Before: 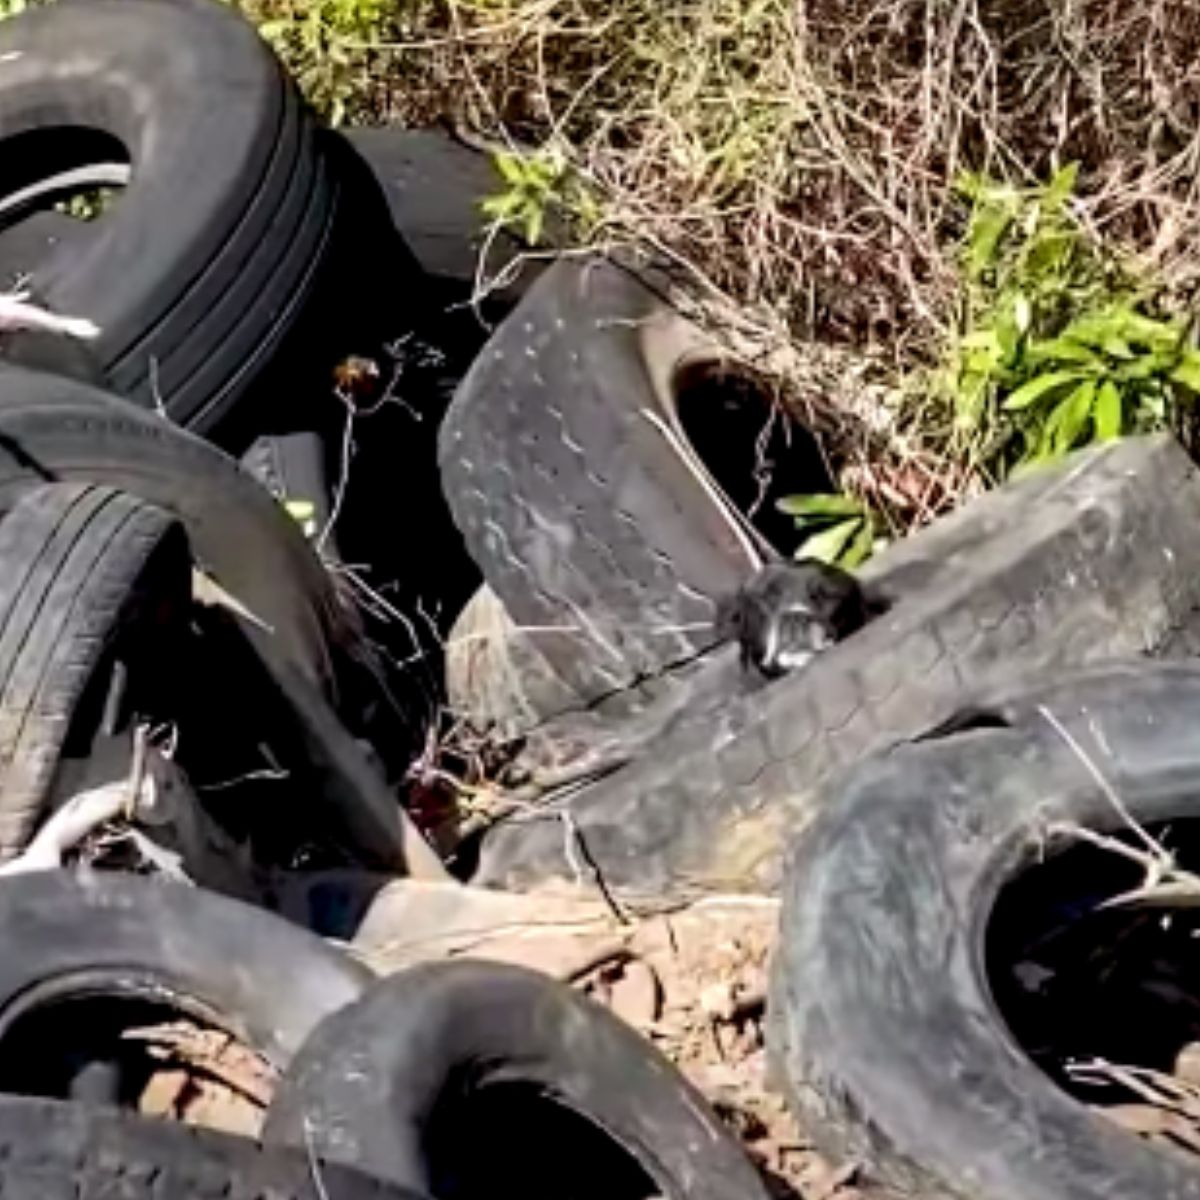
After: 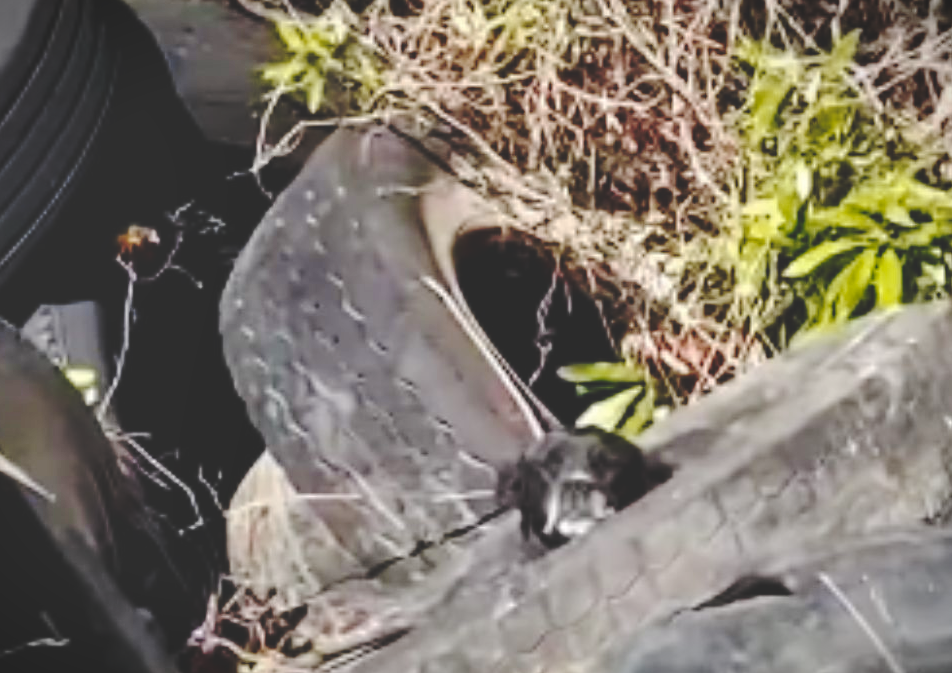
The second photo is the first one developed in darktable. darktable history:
crop: left 18.3%, top 11.07%, right 2.359%, bottom 32.78%
shadows and highlights: shadows 32.13, highlights -32.51, soften with gaussian
vignetting: fall-off start 99.46%, width/height ratio 1.325
color zones: curves: ch0 [(0.254, 0.492) (0.724, 0.62)]; ch1 [(0.25, 0.528) (0.719, 0.796)]; ch2 [(0, 0.472) (0.25, 0.5) (0.73, 0.184)]
base curve: curves: ch0 [(0, 0.024) (0.055, 0.065) (0.121, 0.166) (0.236, 0.319) (0.693, 0.726) (1, 1)], preserve colors none
